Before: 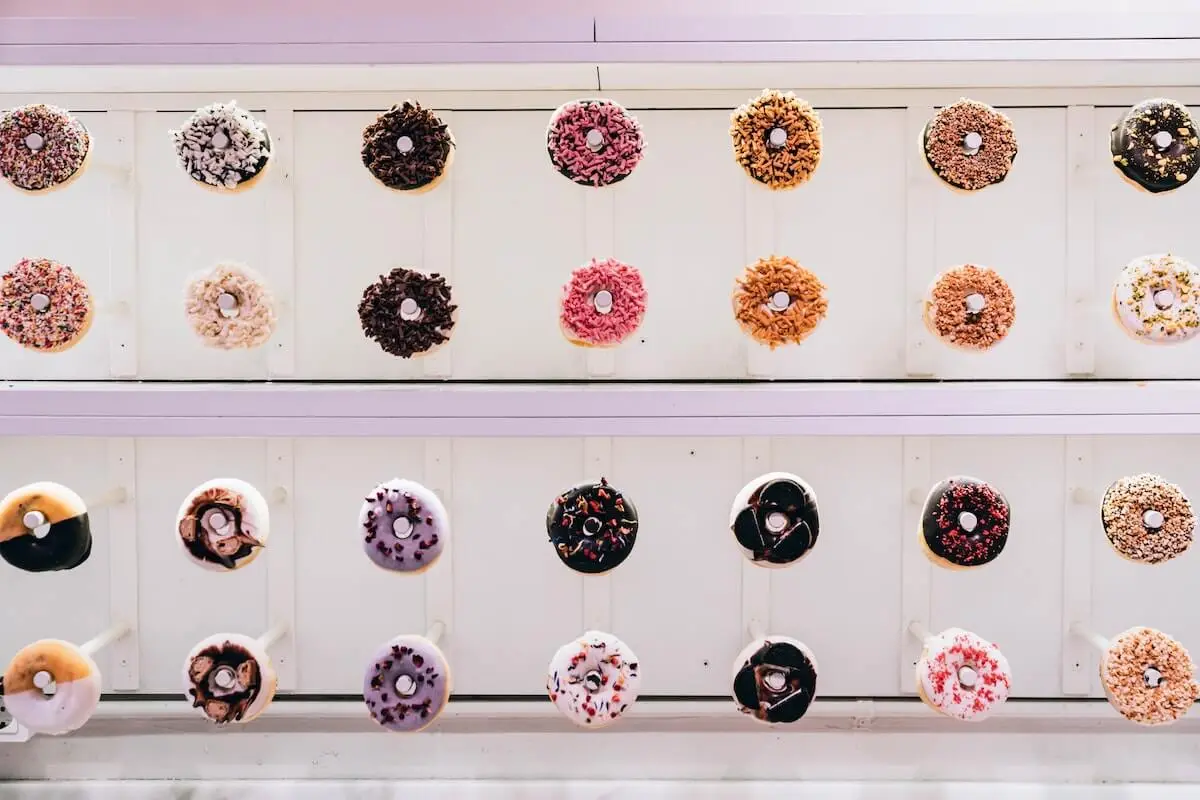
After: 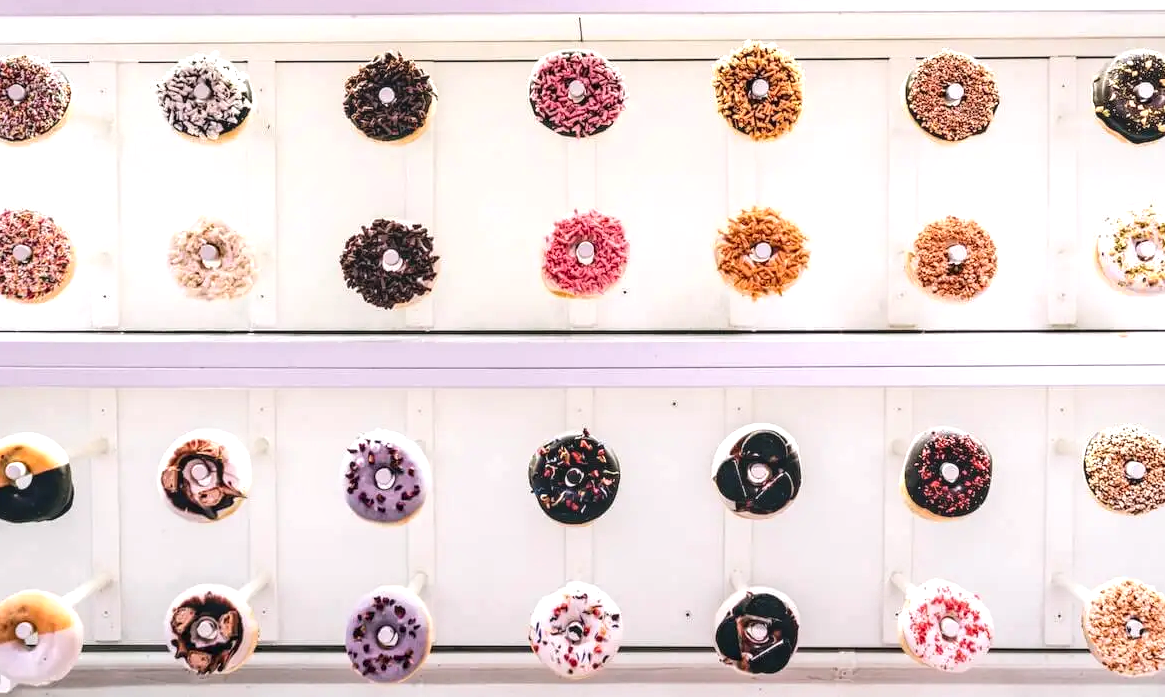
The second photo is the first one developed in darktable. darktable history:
local contrast: on, module defaults
crop: left 1.507%, top 6.147%, right 1.379%, bottom 6.637%
exposure: exposure 0.496 EV, compensate highlight preservation false
